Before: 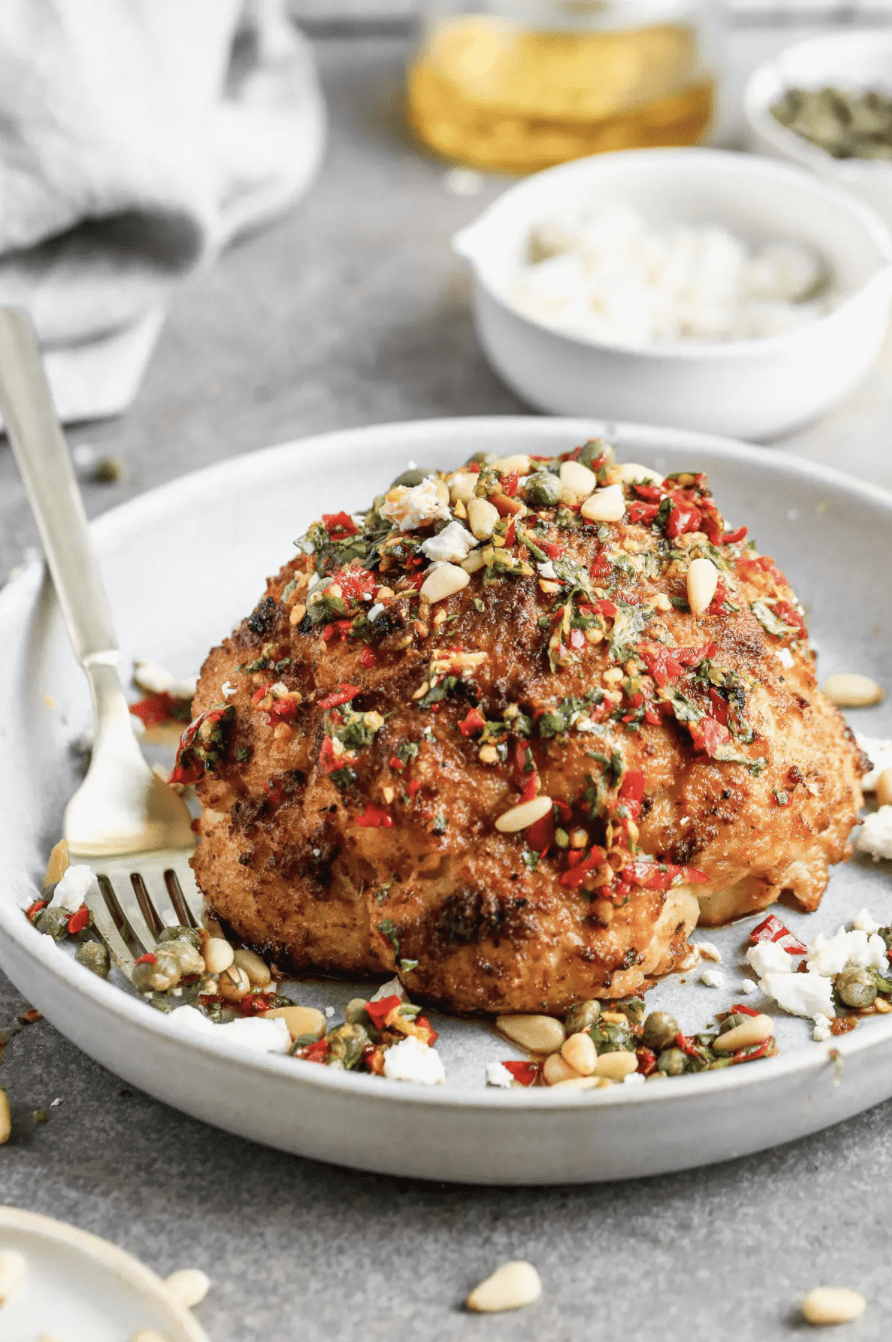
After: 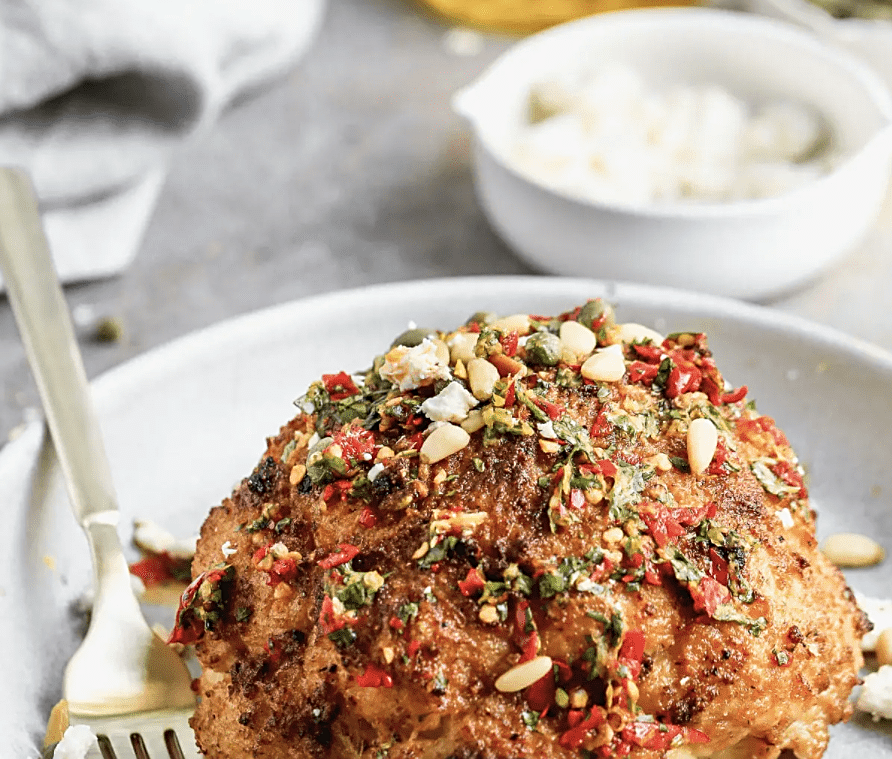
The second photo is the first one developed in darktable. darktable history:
velvia: on, module defaults
sharpen: on, module defaults
crop and rotate: top 10.459%, bottom 32.977%
